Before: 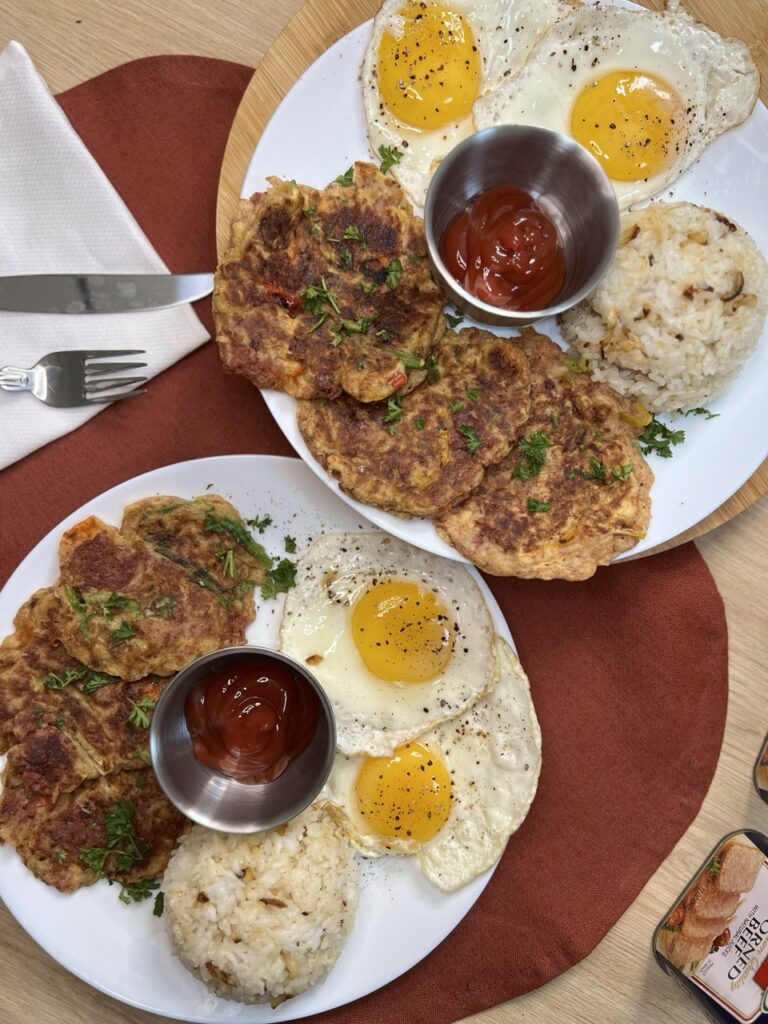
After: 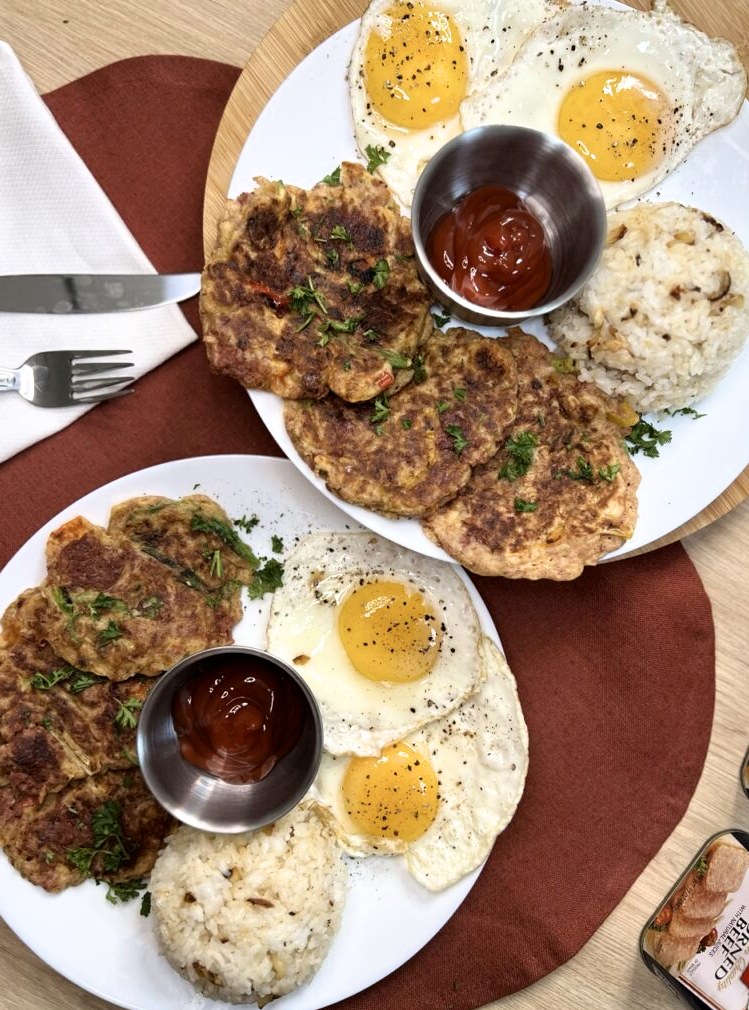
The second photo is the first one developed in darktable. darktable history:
filmic rgb: white relative exposure 2.45 EV, hardness 6.33
crop and rotate: left 1.774%, right 0.633%, bottom 1.28%
exposure: black level correction 0.002, exposure 0.15 EV, compensate highlight preservation false
